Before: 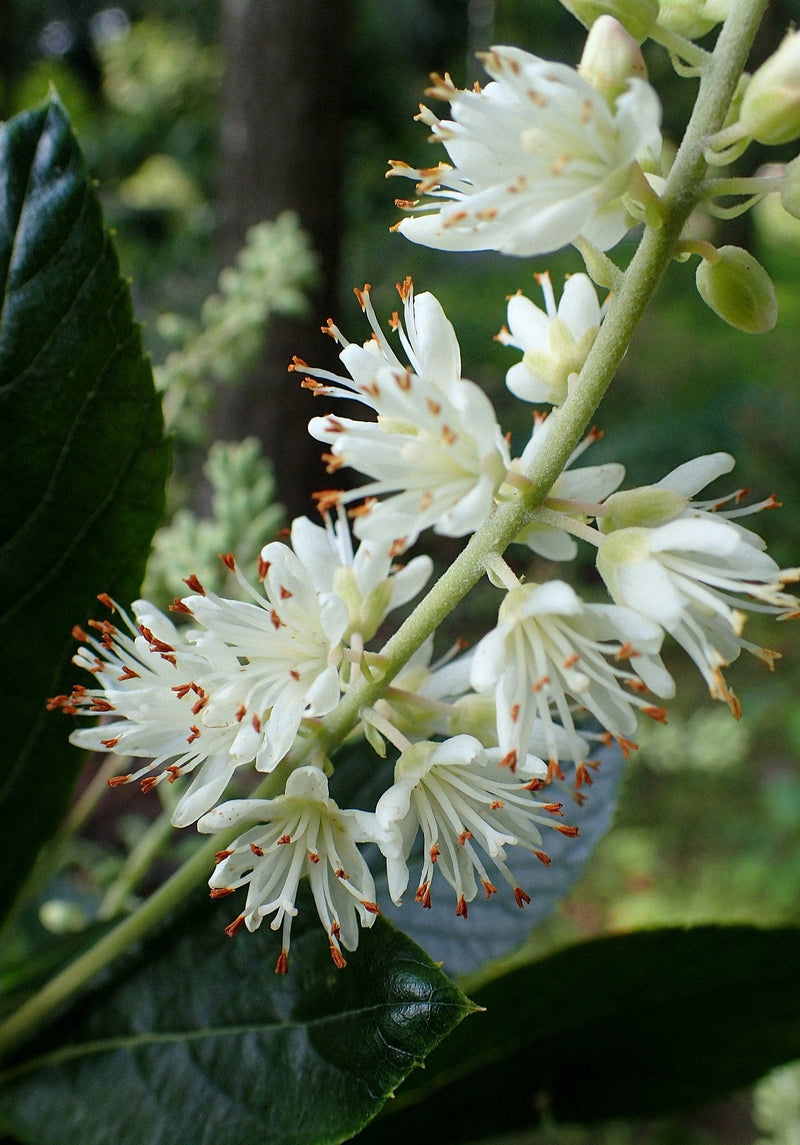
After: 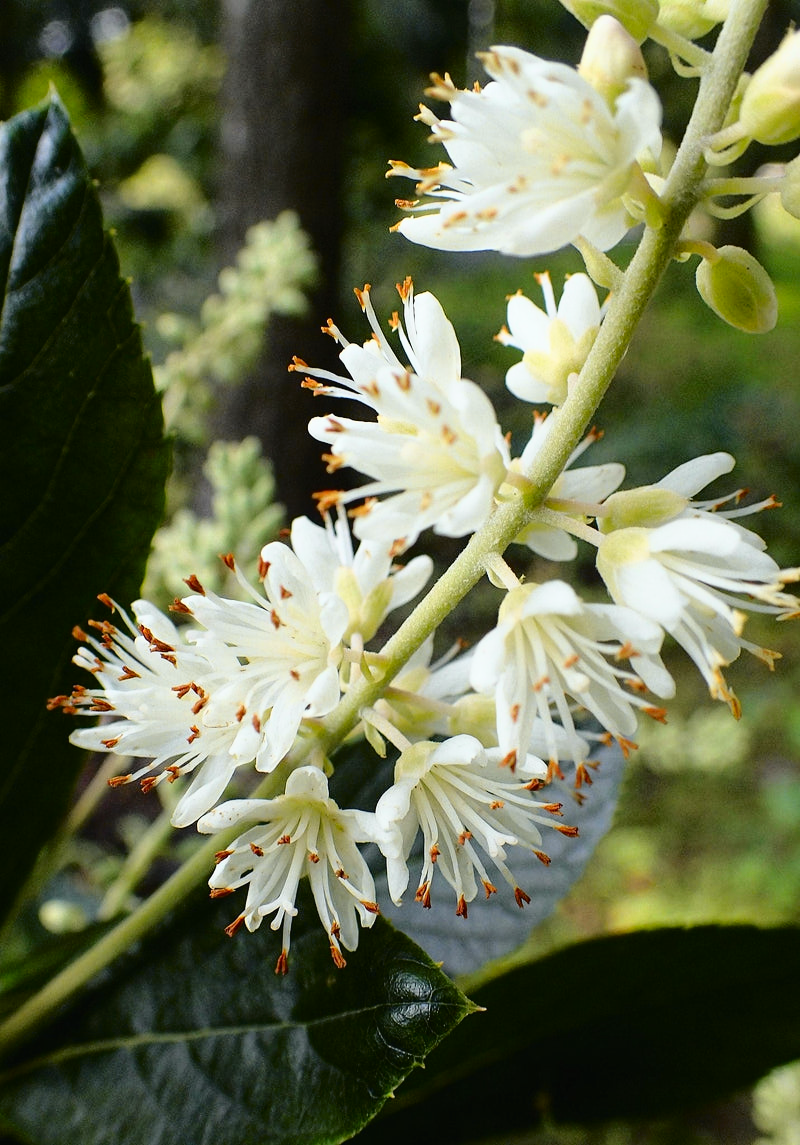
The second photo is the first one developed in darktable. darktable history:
levels: levels [0, 0.492, 0.984]
tone curve: curves: ch0 [(0, 0.013) (0.129, 0.1) (0.327, 0.382) (0.489, 0.573) (0.66, 0.748) (0.858, 0.926) (1, 0.977)]; ch1 [(0, 0) (0.353, 0.344) (0.45, 0.46) (0.498, 0.498) (0.521, 0.512) (0.563, 0.559) (0.592, 0.578) (0.647, 0.657) (1, 1)]; ch2 [(0, 0) (0.333, 0.346) (0.375, 0.375) (0.424, 0.43) (0.476, 0.492) (0.502, 0.502) (0.524, 0.531) (0.579, 0.61) (0.612, 0.644) (0.66, 0.715) (1, 1)], color space Lab, independent channels, preserve colors none
